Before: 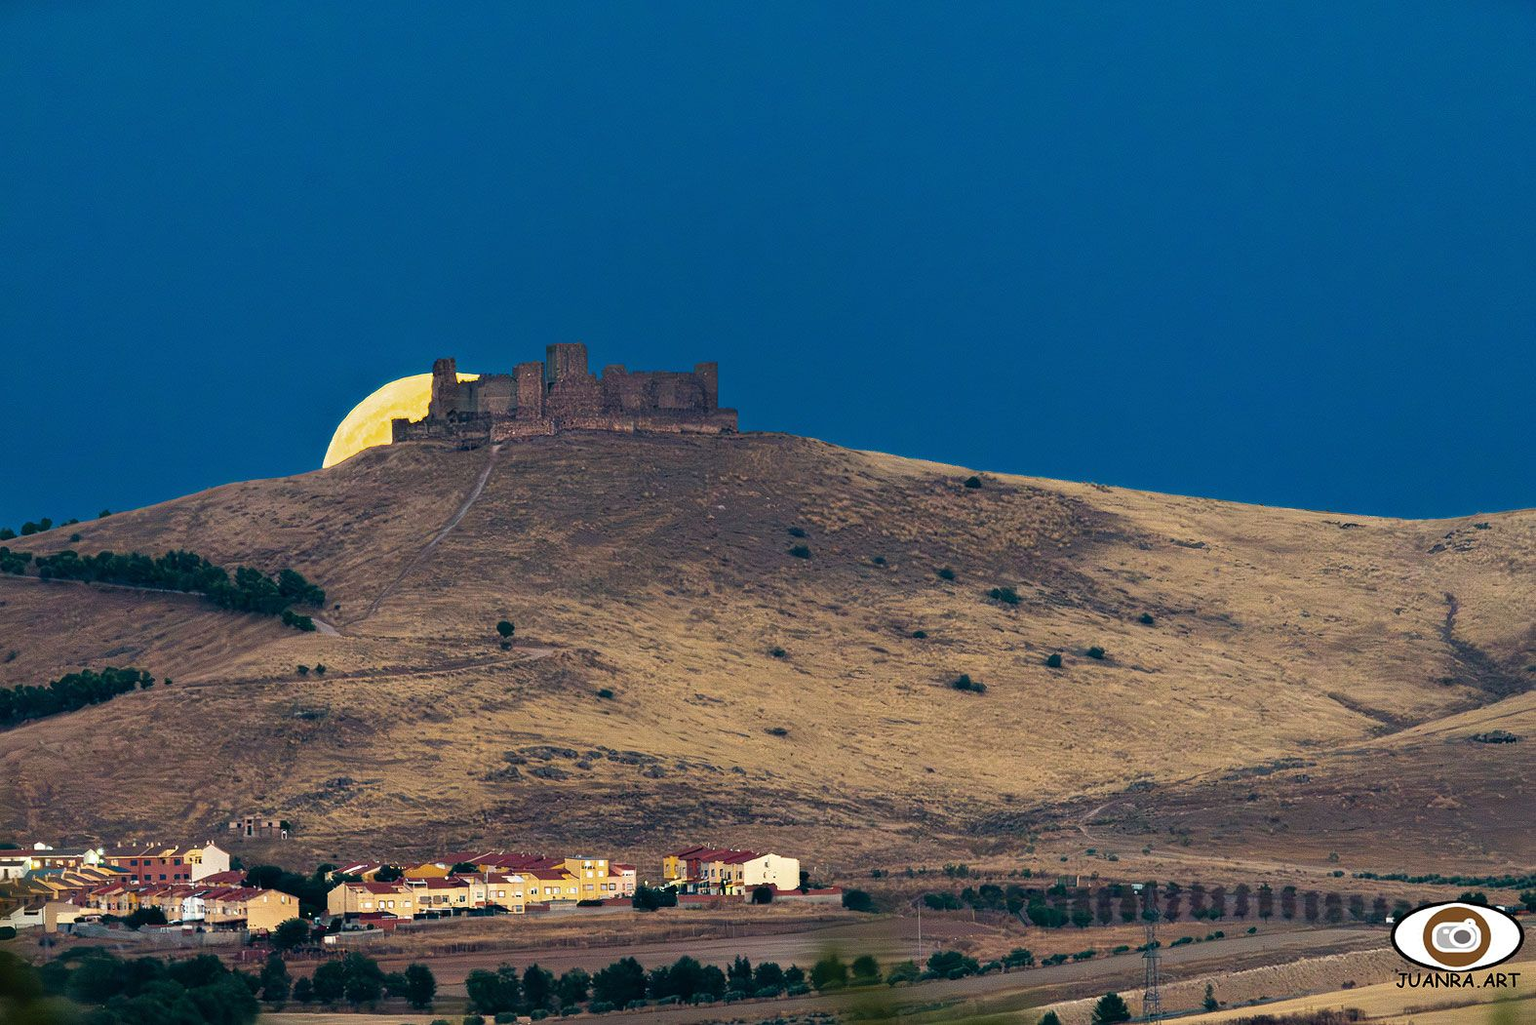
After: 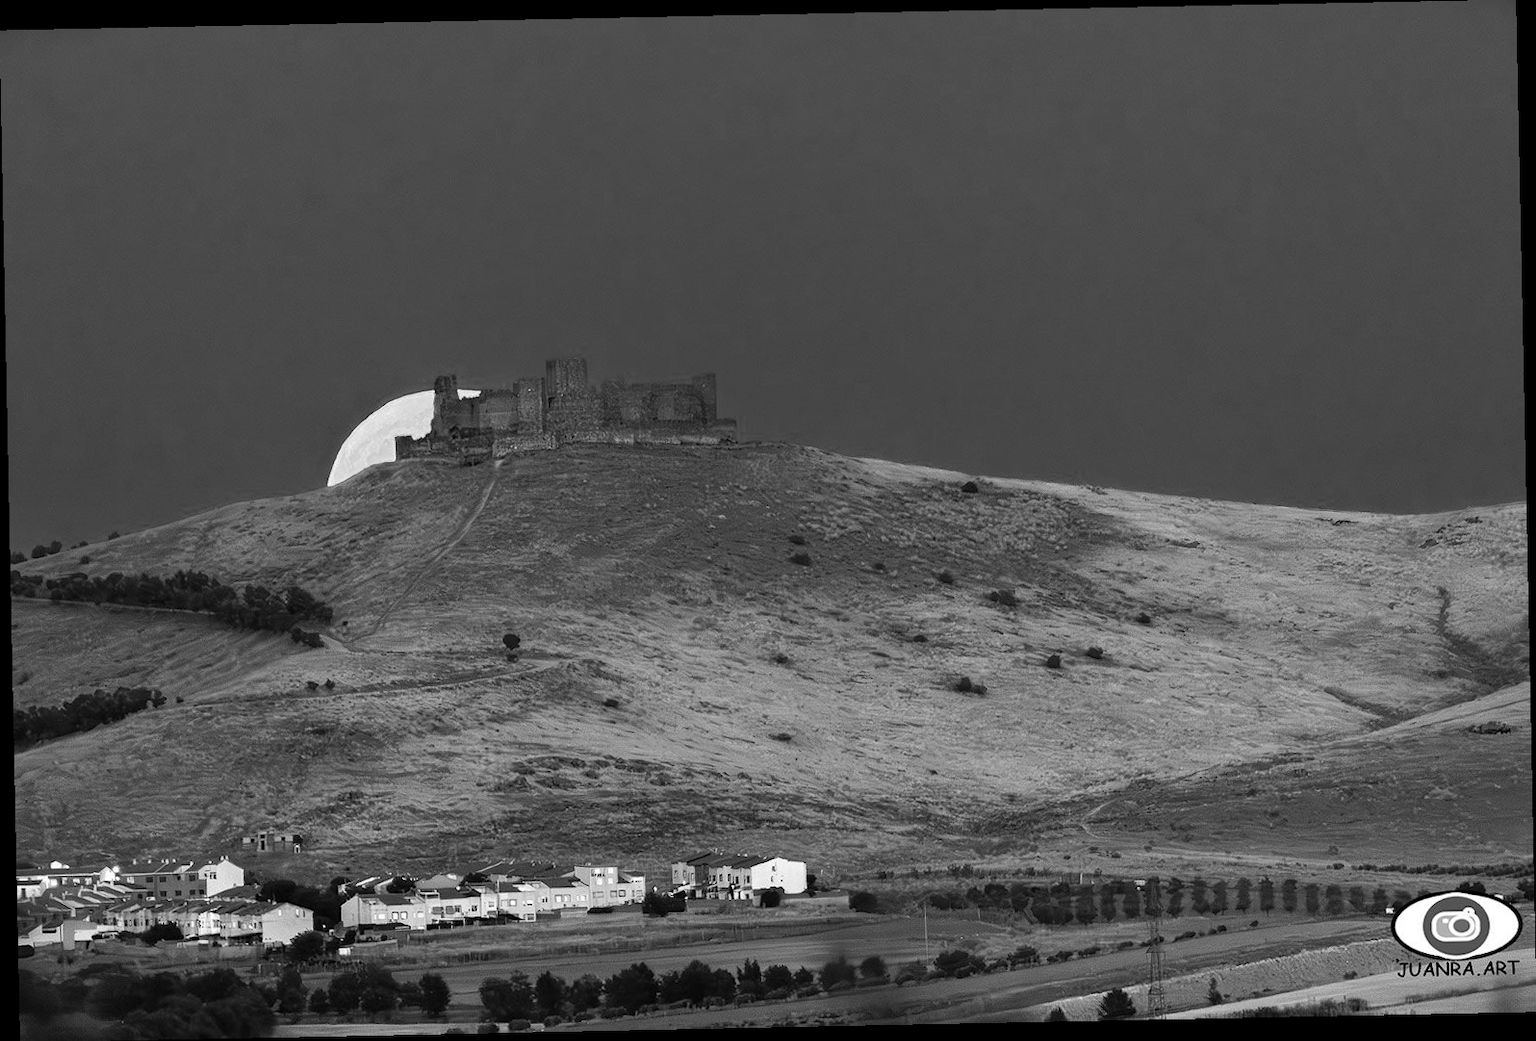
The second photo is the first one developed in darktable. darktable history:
color balance rgb: perceptual saturation grading › global saturation 20%, perceptual saturation grading › highlights -25%, perceptual saturation grading › shadows 50%
color correction: saturation 0.8
monochrome: a 32, b 64, size 2.3, highlights 1
rotate and perspective: rotation -1.17°, automatic cropping off
